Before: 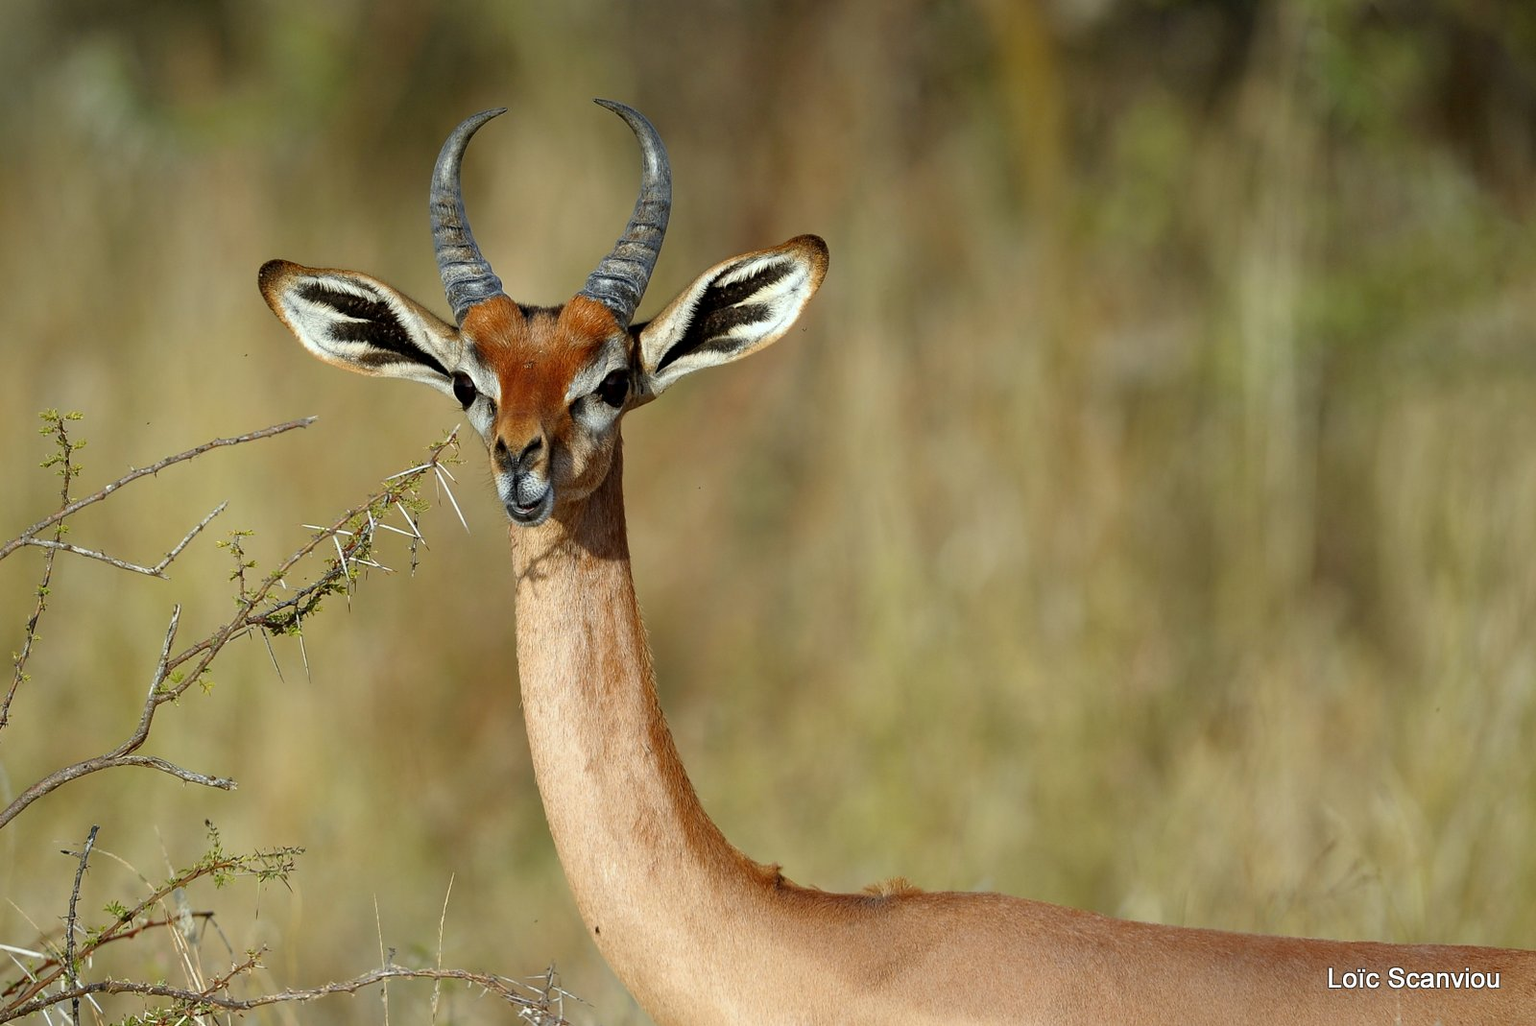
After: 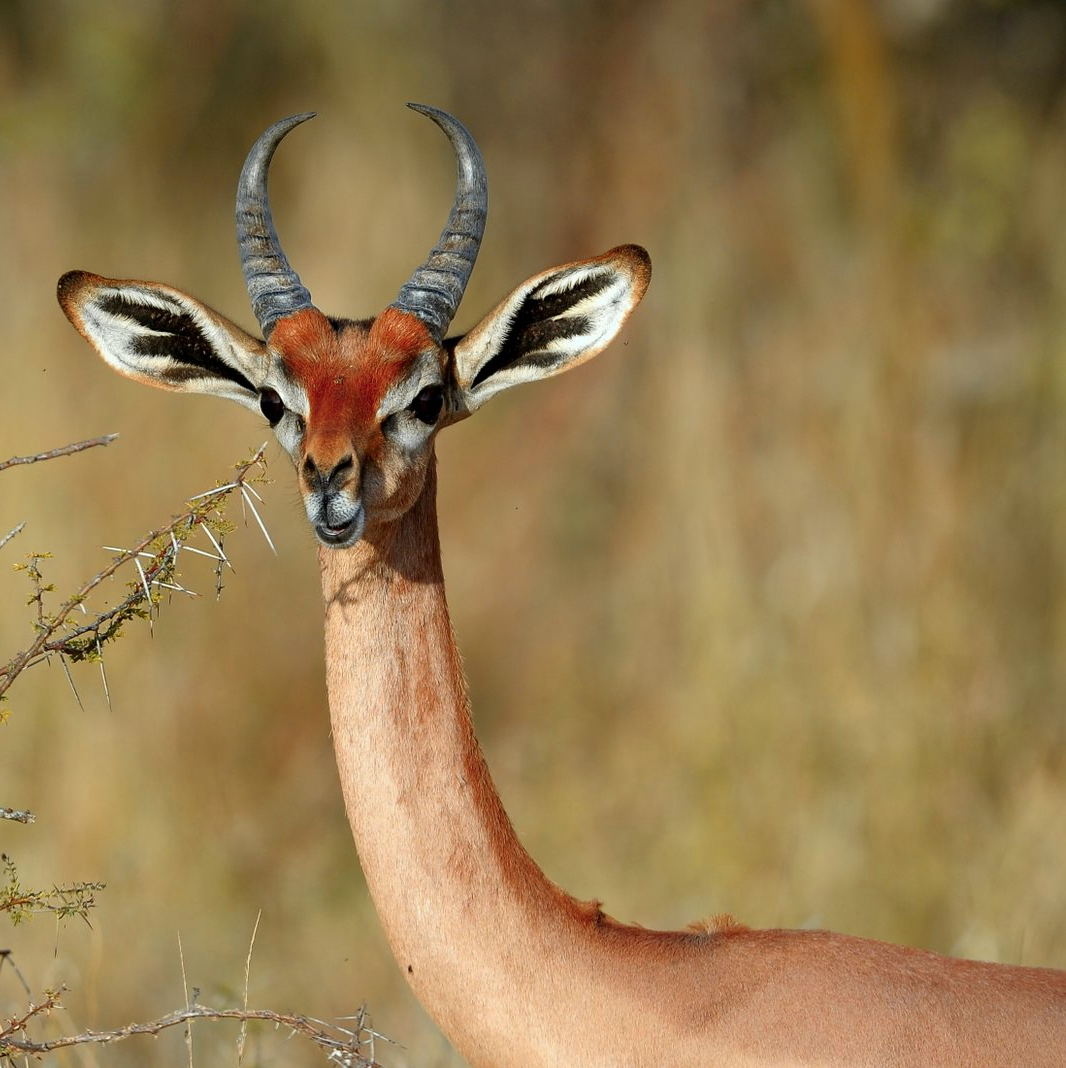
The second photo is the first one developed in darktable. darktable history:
color zones: curves: ch1 [(0.263, 0.53) (0.376, 0.287) (0.487, 0.512) (0.748, 0.547) (1, 0.513)]; ch2 [(0.262, 0.45) (0.751, 0.477)]
crop and rotate: left 13.329%, right 20.019%
